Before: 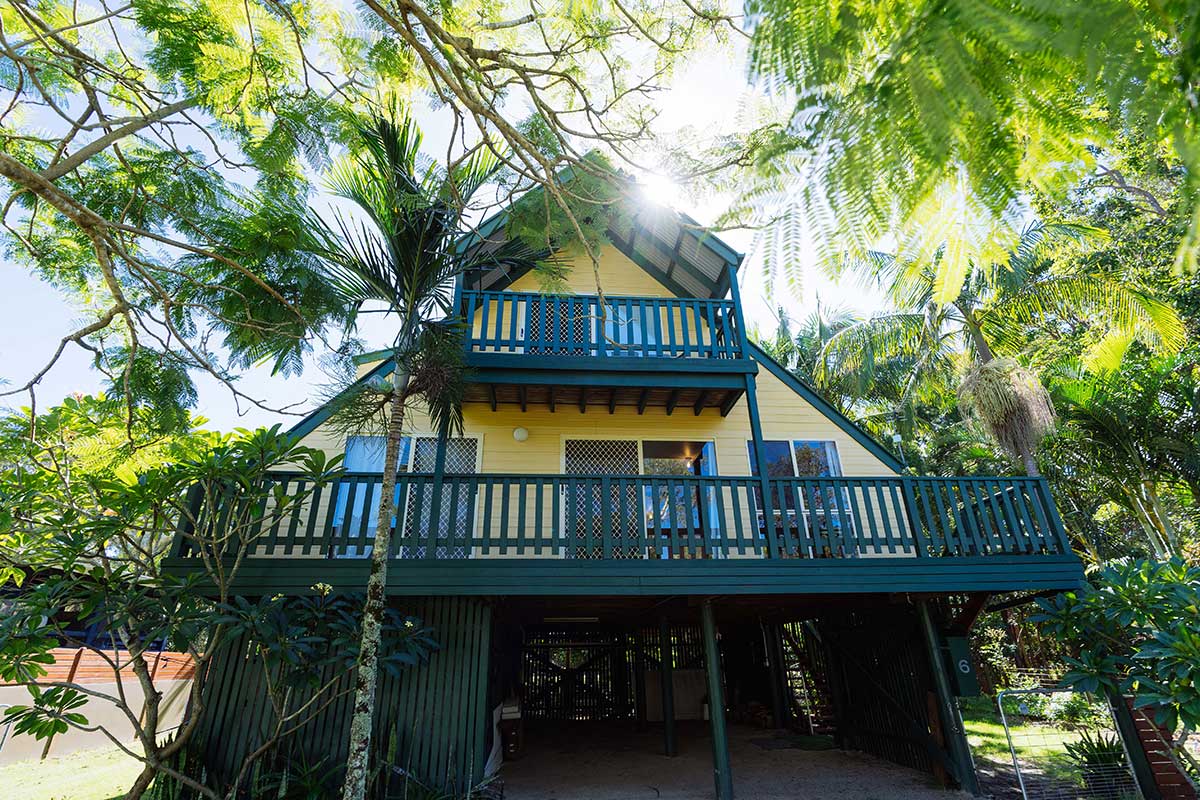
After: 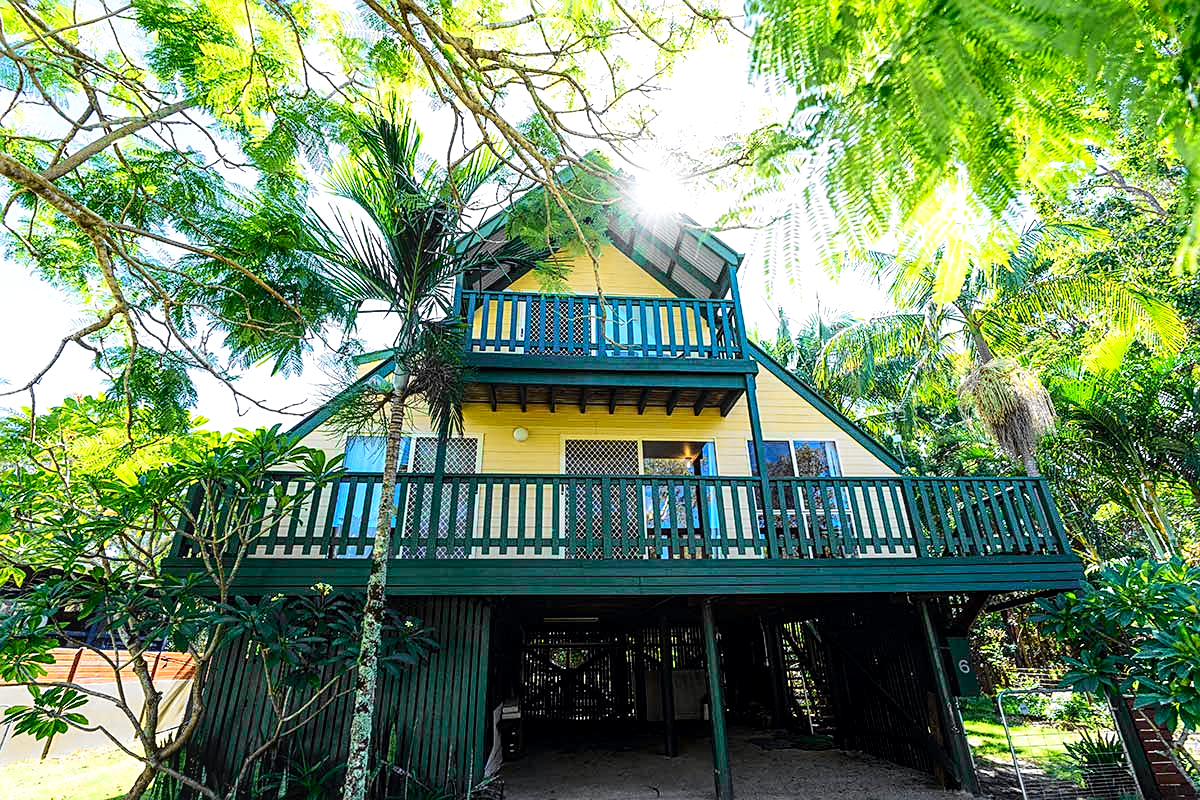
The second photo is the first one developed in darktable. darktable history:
exposure: black level correction 0.001, exposure 0.5 EV, compensate exposure bias true, compensate highlight preservation false
tone curve: curves: ch0 [(0, 0) (0.071, 0.047) (0.266, 0.26) (0.483, 0.554) (0.753, 0.811) (1, 0.983)]; ch1 [(0, 0) (0.346, 0.307) (0.408, 0.369) (0.463, 0.443) (0.482, 0.493) (0.502, 0.5) (0.517, 0.502) (0.55, 0.548) (0.597, 0.624) (0.651, 0.698) (1, 1)]; ch2 [(0, 0) (0.346, 0.34) (0.434, 0.46) (0.485, 0.494) (0.5, 0.494) (0.517, 0.506) (0.535, 0.529) (0.583, 0.611) (0.625, 0.666) (1, 1)], color space Lab, independent channels, preserve colors none
local contrast: on, module defaults
sharpen: on, module defaults
